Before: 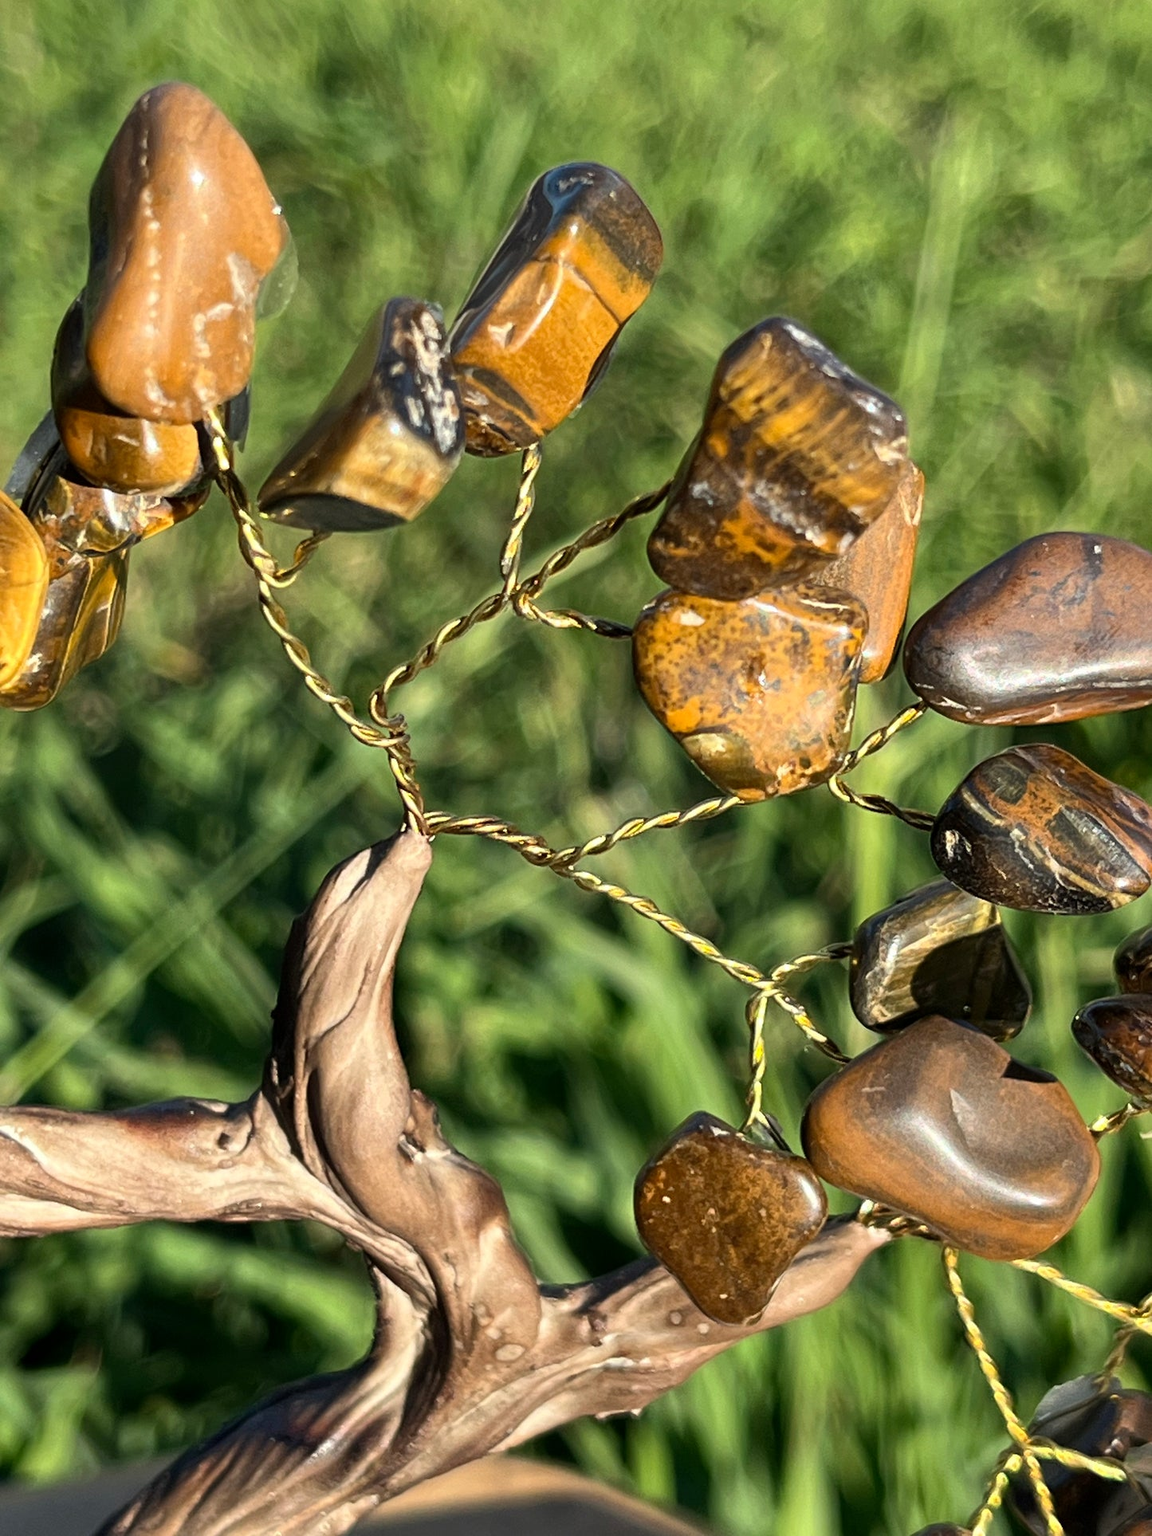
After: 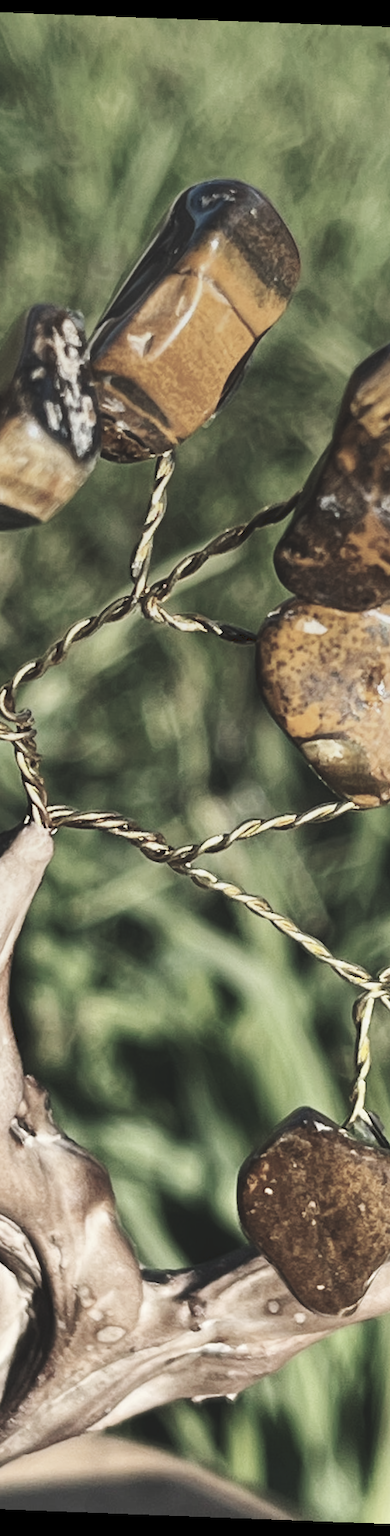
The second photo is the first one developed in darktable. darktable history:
color zones: curves: ch0 [(0, 0.6) (0.129, 0.508) (0.193, 0.483) (0.429, 0.5) (0.571, 0.5) (0.714, 0.5) (0.857, 0.5) (1, 0.6)]; ch1 [(0, 0.481) (0.112, 0.245) (0.213, 0.223) (0.429, 0.233) (0.571, 0.231) (0.683, 0.242) (0.857, 0.296) (1, 0.481)]
crop: left 33.36%, right 33.36%
graduated density: rotation -0.352°, offset 57.64
rotate and perspective: rotation 2.17°, automatic cropping off
tone curve: curves: ch0 [(0, 0) (0.003, 0.117) (0.011, 0.125) (0.025, 0.133) (0.044, 0.144) (0.069, 0.152) (0.1, 0.167) (0.136, 0.186) (0.177, 0.21) (0.224, 0.244) (0.277, 0.295) (0.335, 0.357) (0.399, 0.445) (0.468, 0.531) (0.543, 0.629) (0.623, 0.716) (0.709, 0.803) (0.801, 0.876) (0.898, 0.939) (1, 1)], preserve colors none
